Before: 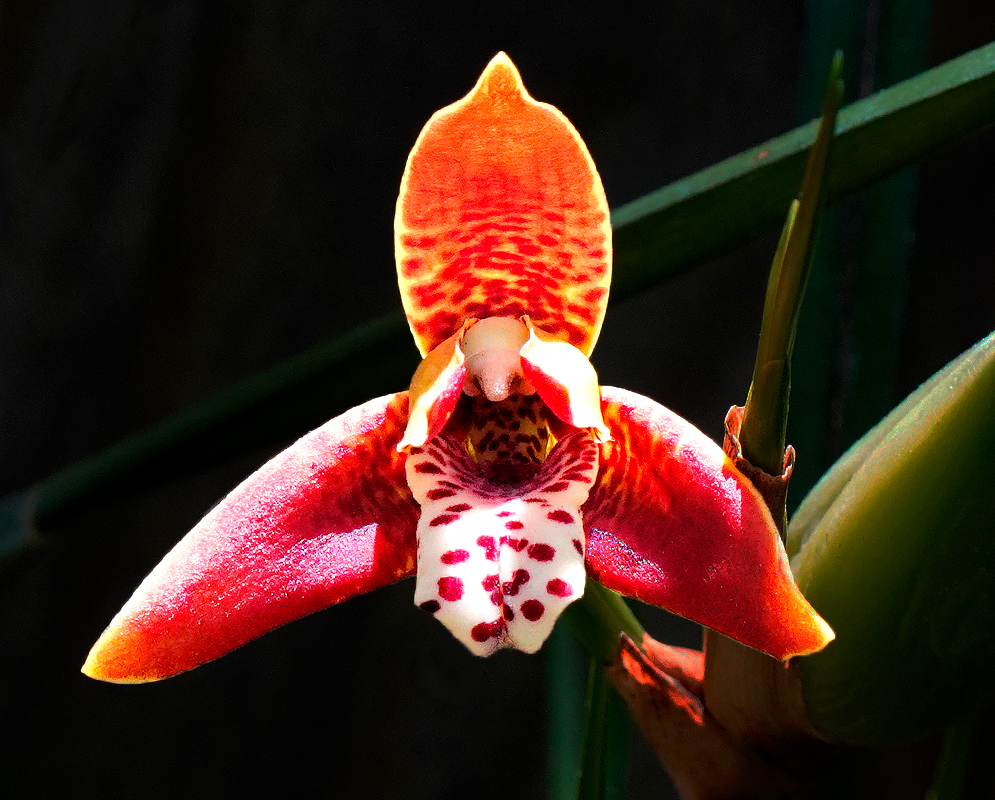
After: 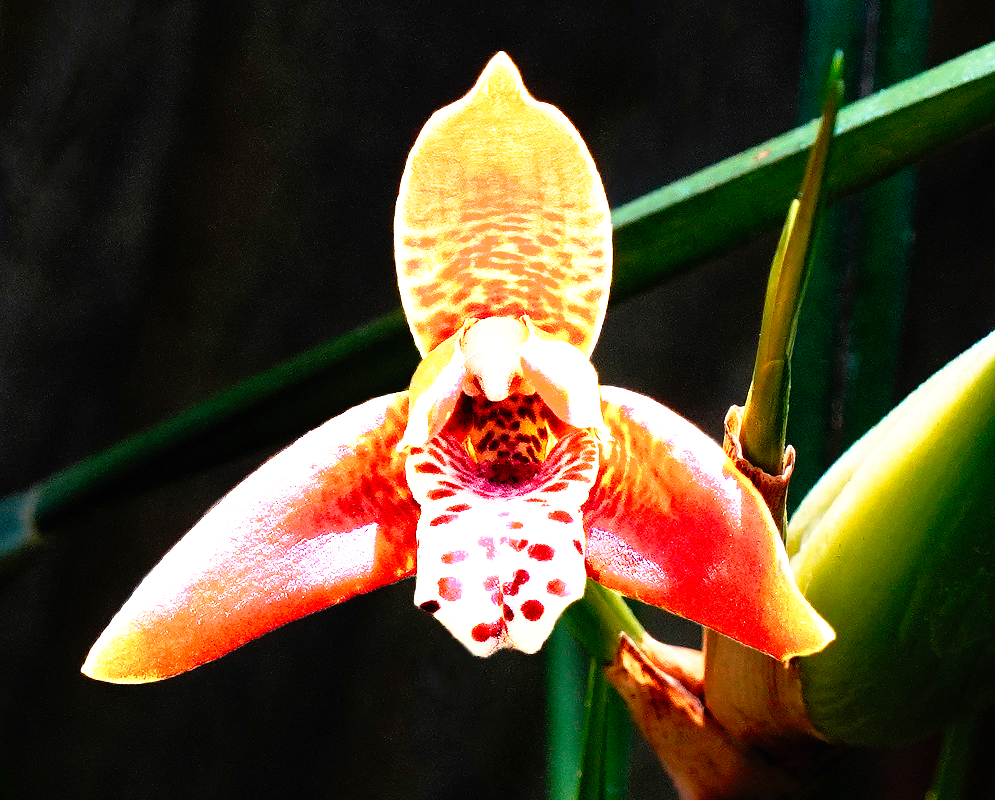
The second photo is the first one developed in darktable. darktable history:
exposure: black level correction 0, exposure 1.35 EV, compensate exposure bias true, compensate highlight preservation false
base curve: curves: ch0 [(0, 0) (0.012, 0.01) (0.073, 0.168) (0.31, 0.711) (0.645, 0.957) (1, 1)], preserve colors none
